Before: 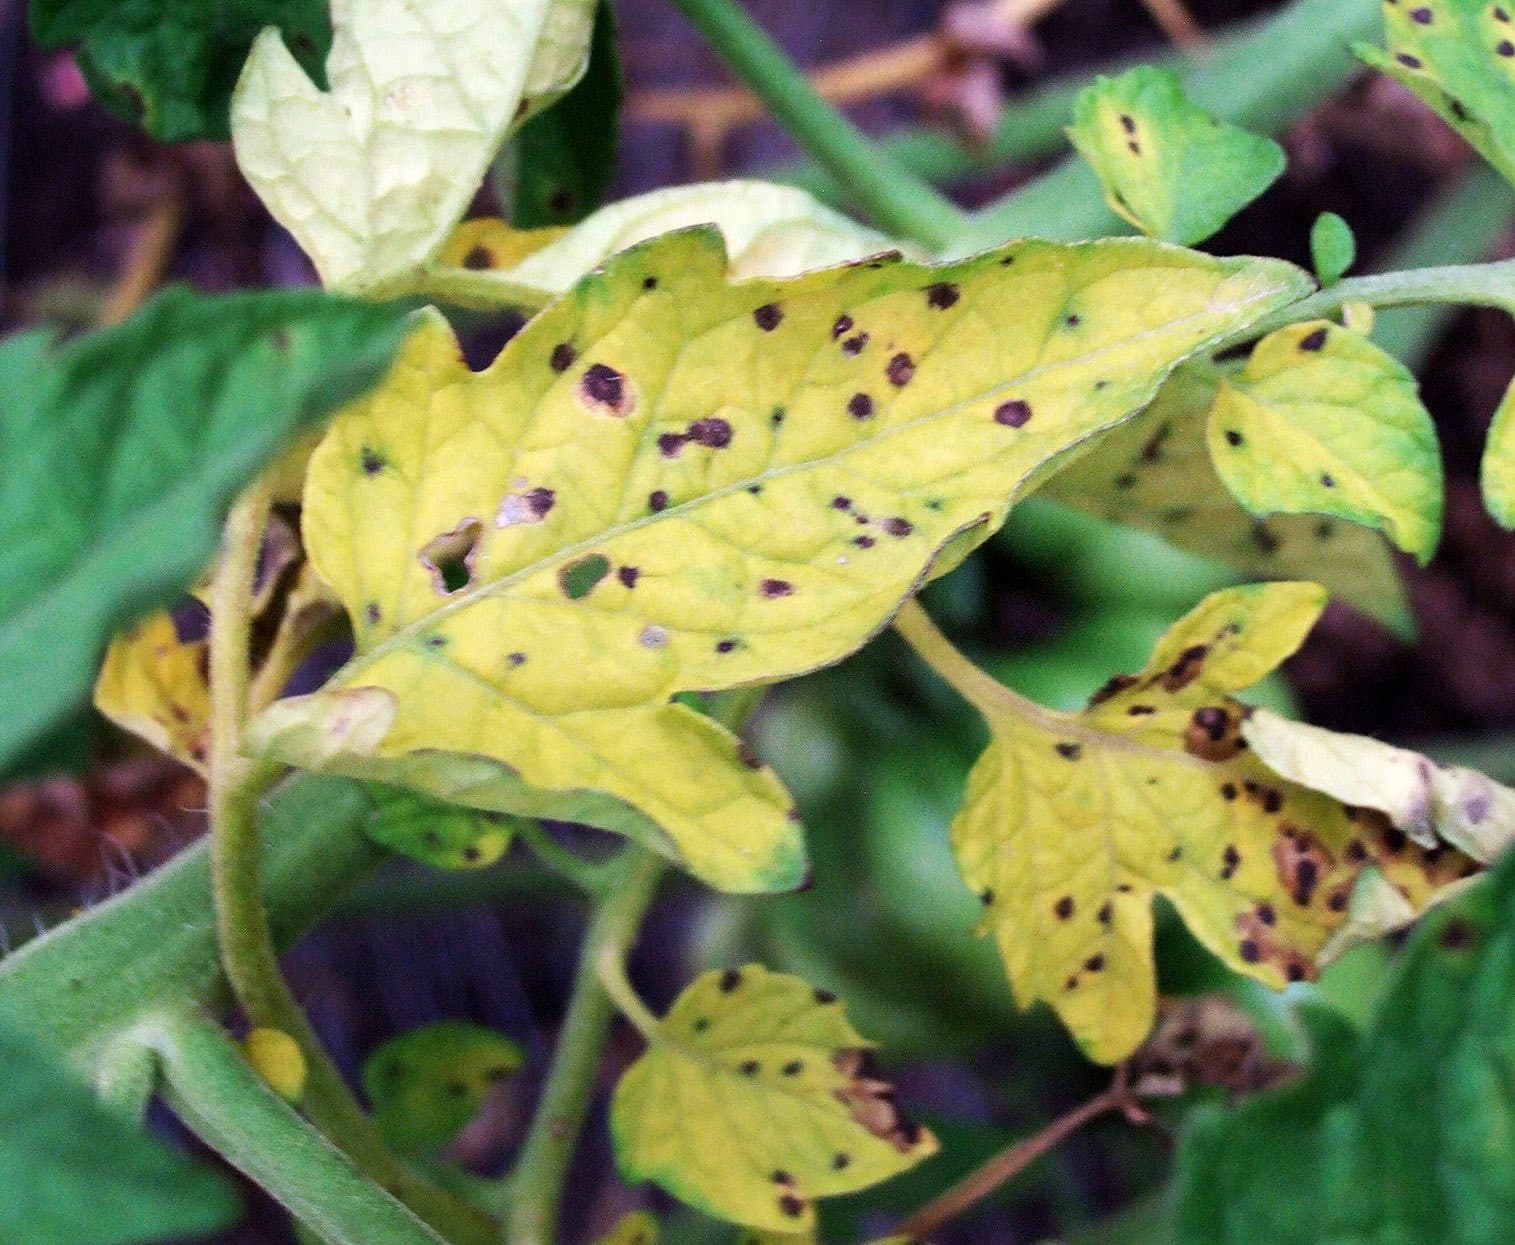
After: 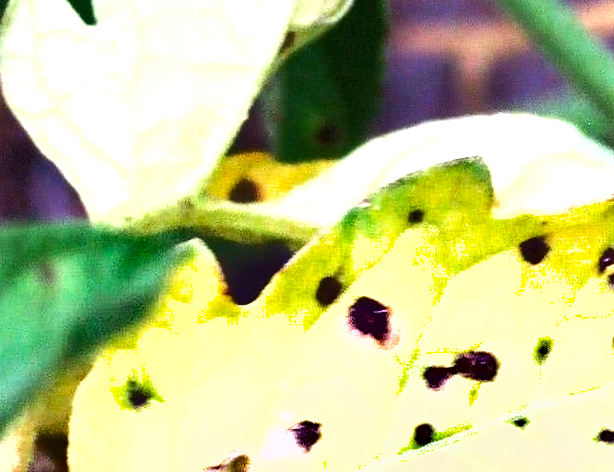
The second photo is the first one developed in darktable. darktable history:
shadows and highlights: soften with gaussian
crop: left 15.452%, top 5.459%, right 43.956%, bottom 56.62%
exposure: black level correction 0, exposure 1 EV, compensate exposure bias true, compensate highlight preservation false
